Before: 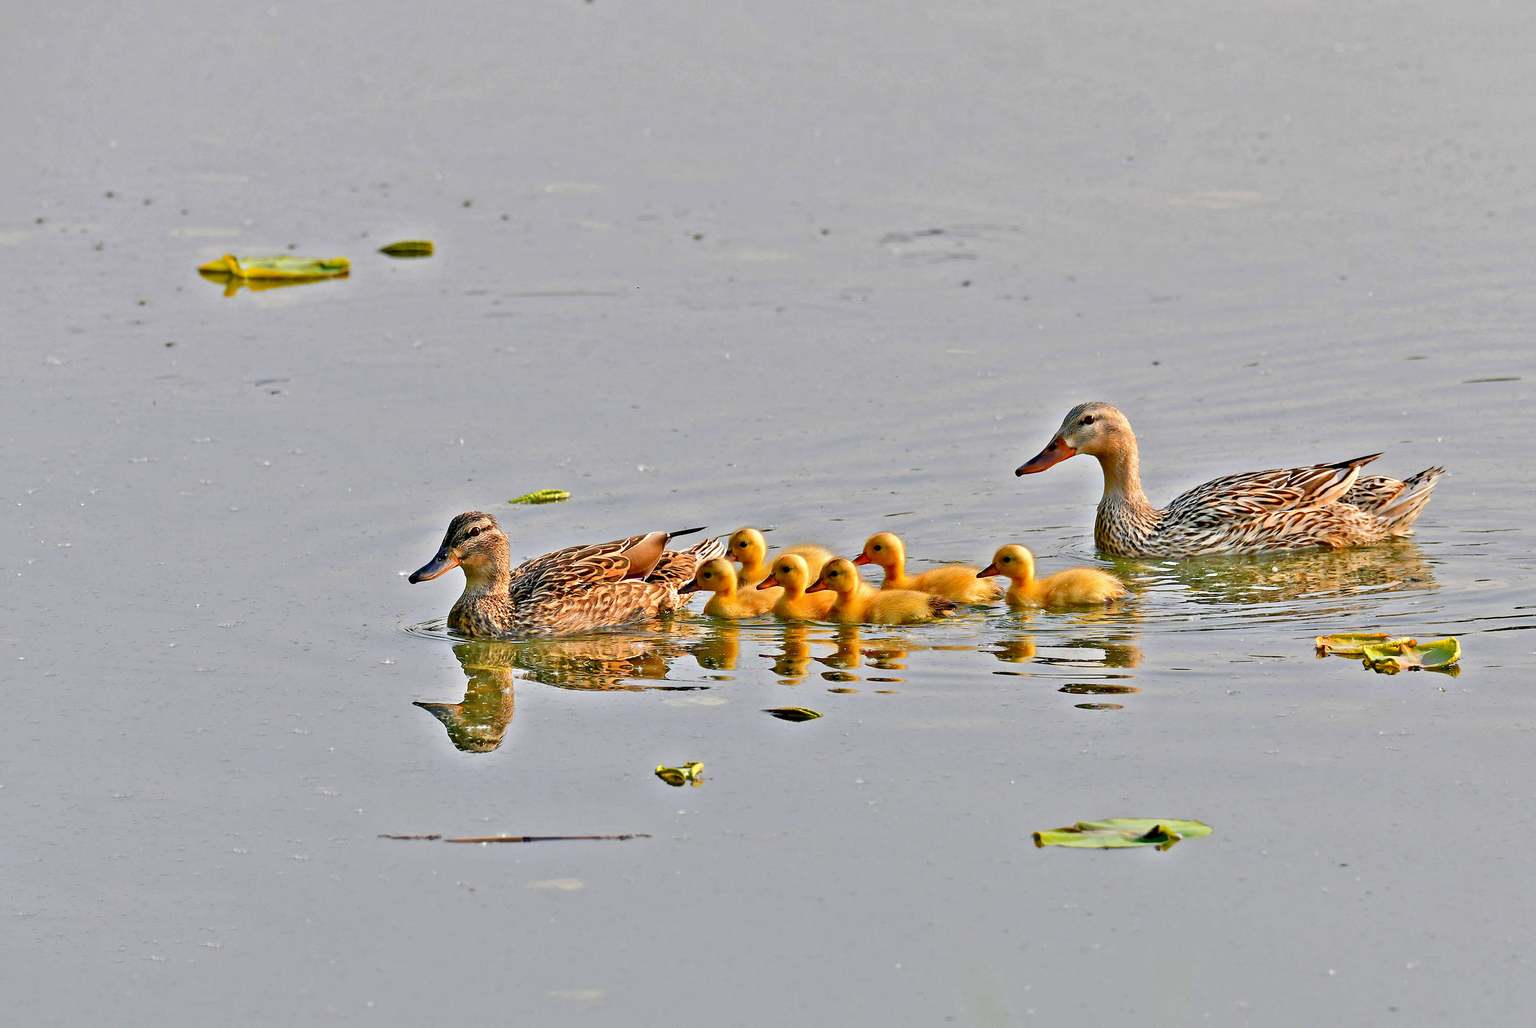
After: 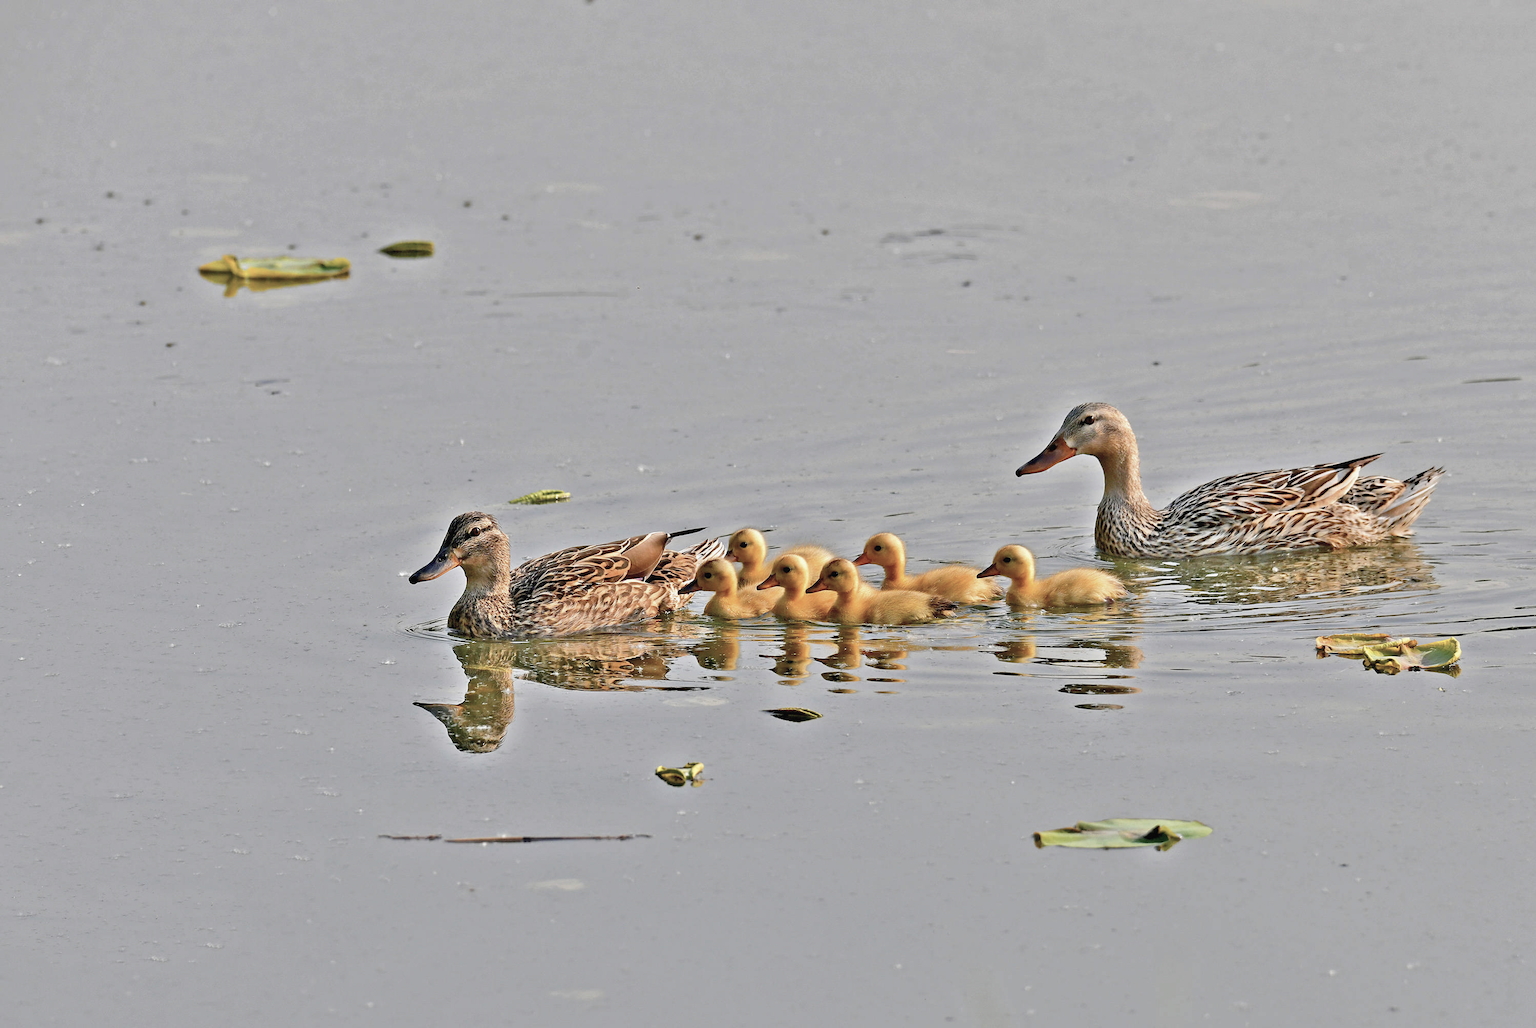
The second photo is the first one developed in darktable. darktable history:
contrast brightness saturation: contrast -0.04, saturation -0.402
